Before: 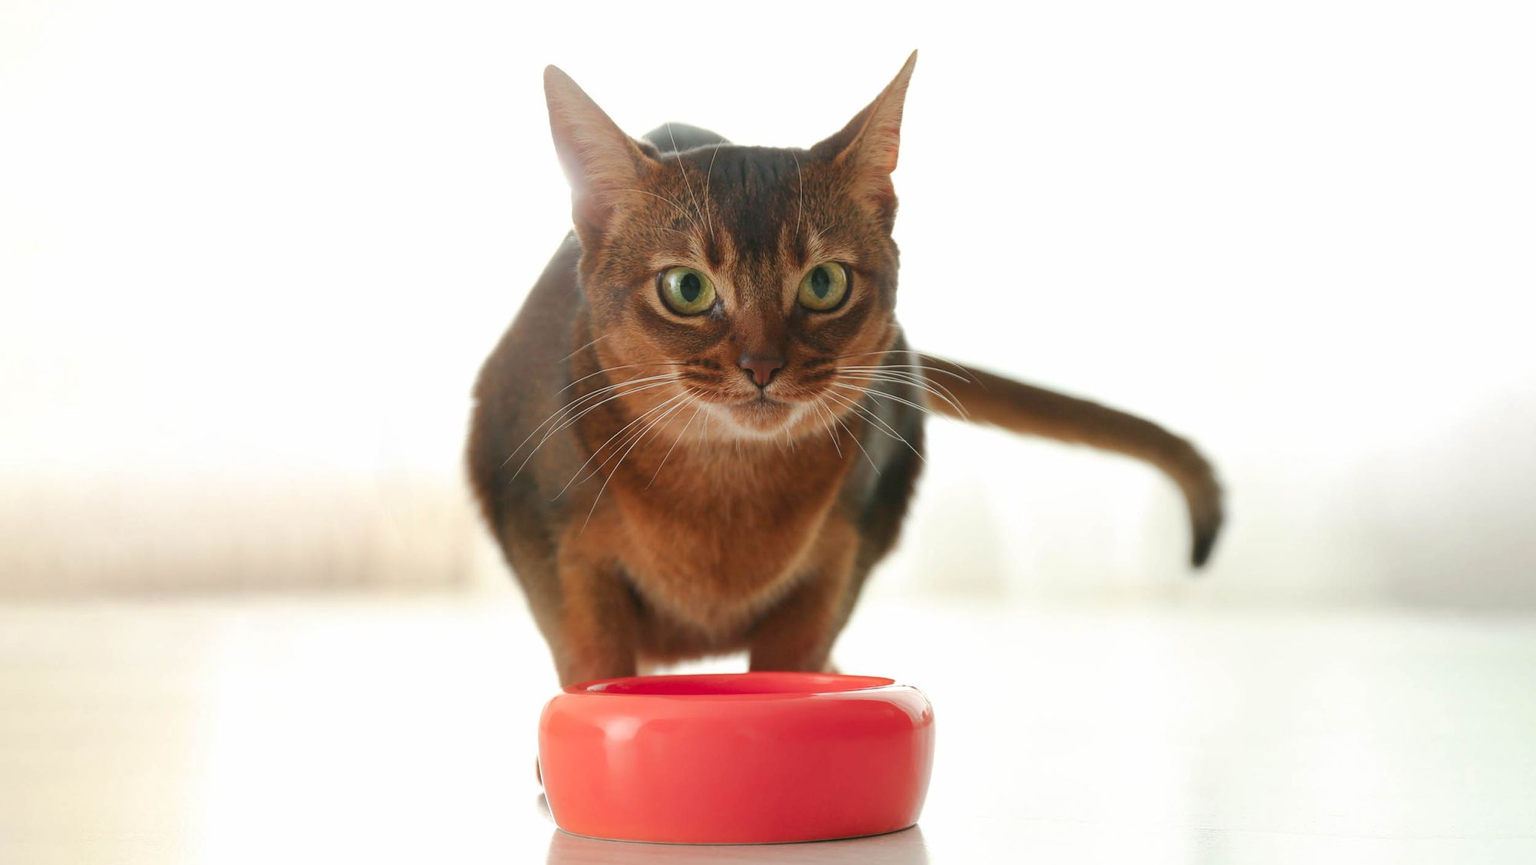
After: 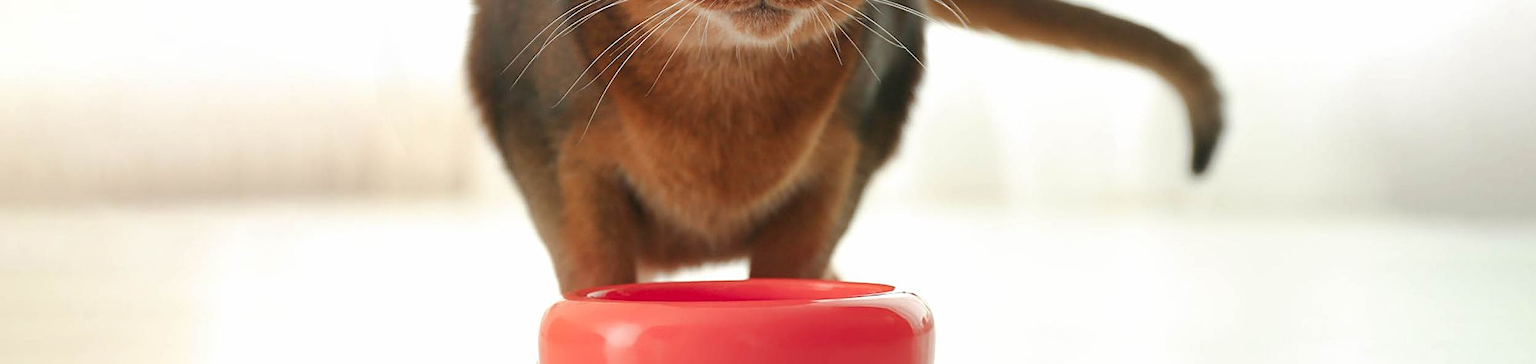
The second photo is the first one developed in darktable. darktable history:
crop: top 45.551%, bottom 12.262%
sharpen: on, module defaults
